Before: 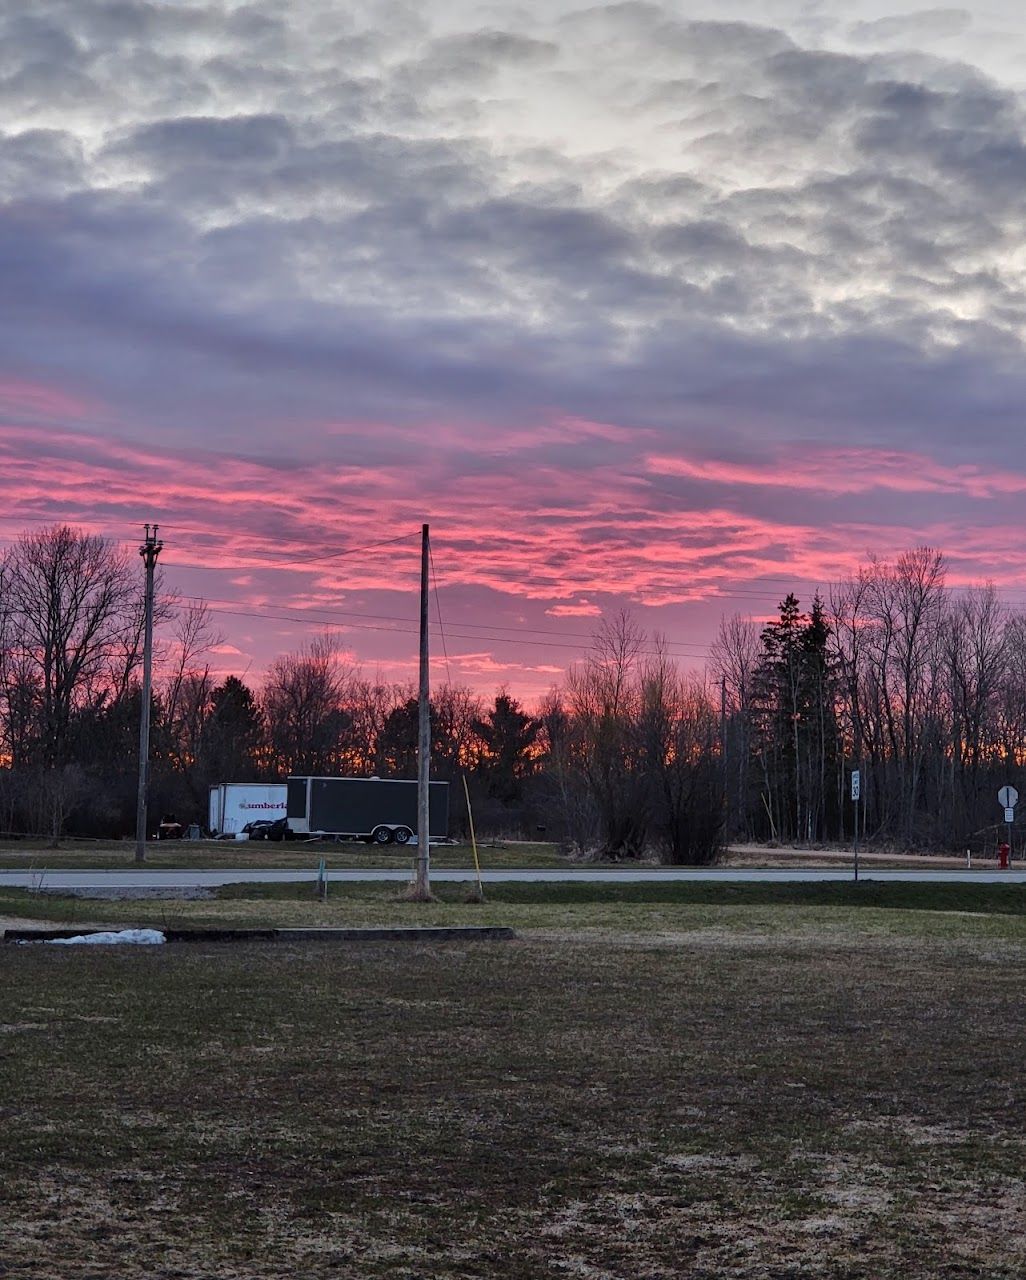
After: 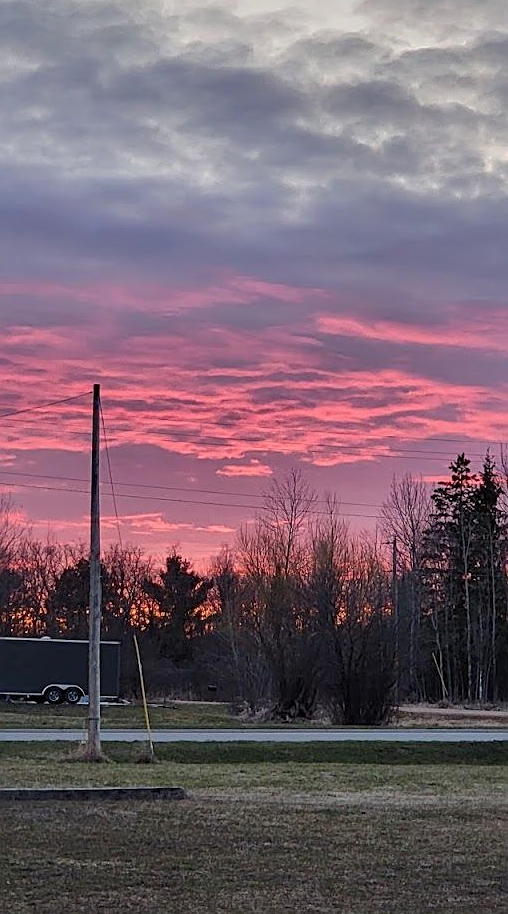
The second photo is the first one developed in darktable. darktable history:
shadows and highlights: shadows 30
crop: left 32.075%, top 10.976%, right 18.355%, bottom 17.596%
sharpen: on, module defaults
